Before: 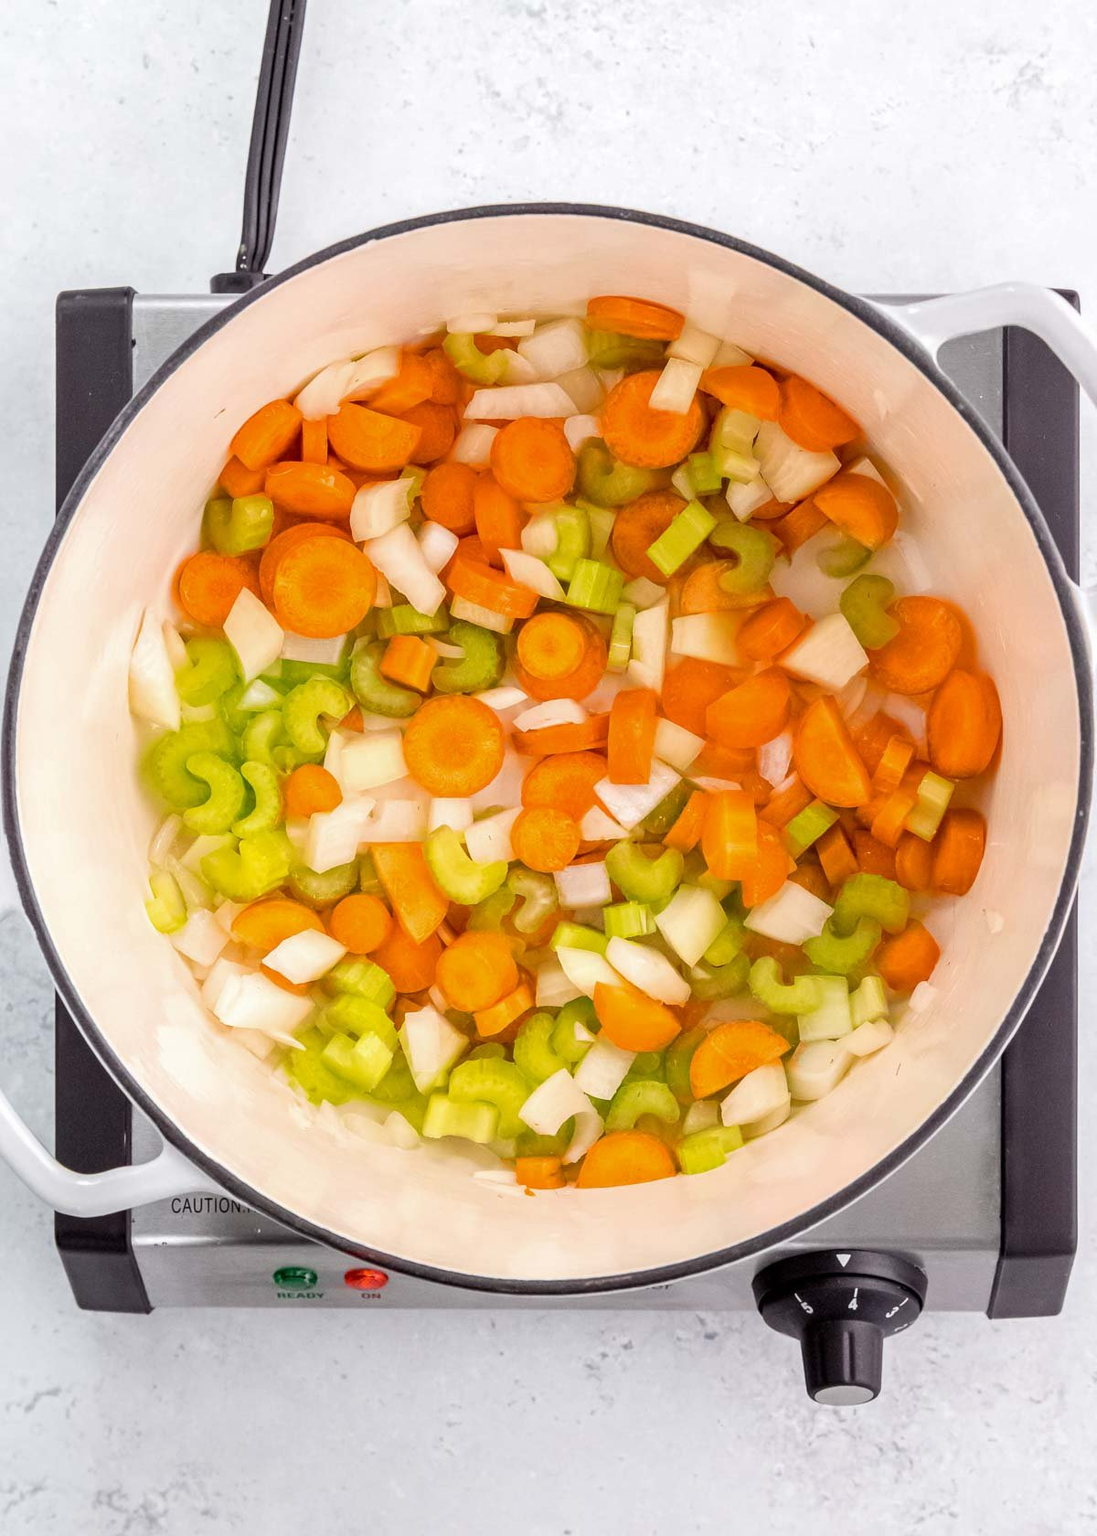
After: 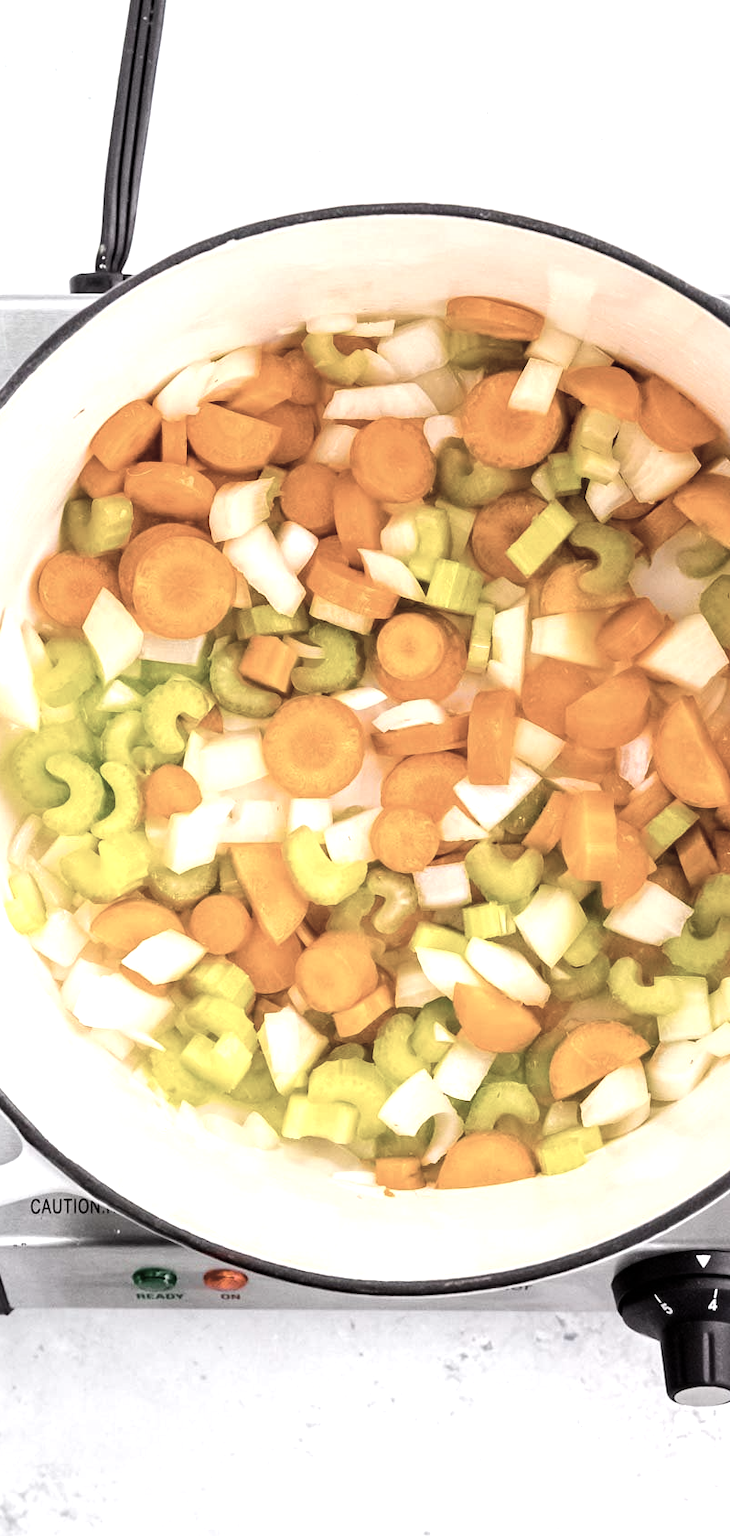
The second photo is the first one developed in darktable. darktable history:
color correction: highlights b* 0.018, saturation 0.491
color balance rgb: perceptual saturation grading › global saturation 25.81%
crop and rotate: left 12.84%, right 20.655%
tone equalizer: -8 EV -0.783 EV, -7 EV -0.703 EV, -6 EV -0.614 EV, -5 EV -0.372 EV, -3 EV 0.398 EV, -2 EV 0.6 EV, -1 EV 0.69 EV, +0 EV 0.779 EV, edges refinement/feathering 500, mask exposure compensation -1.57 EV, preserve details no
